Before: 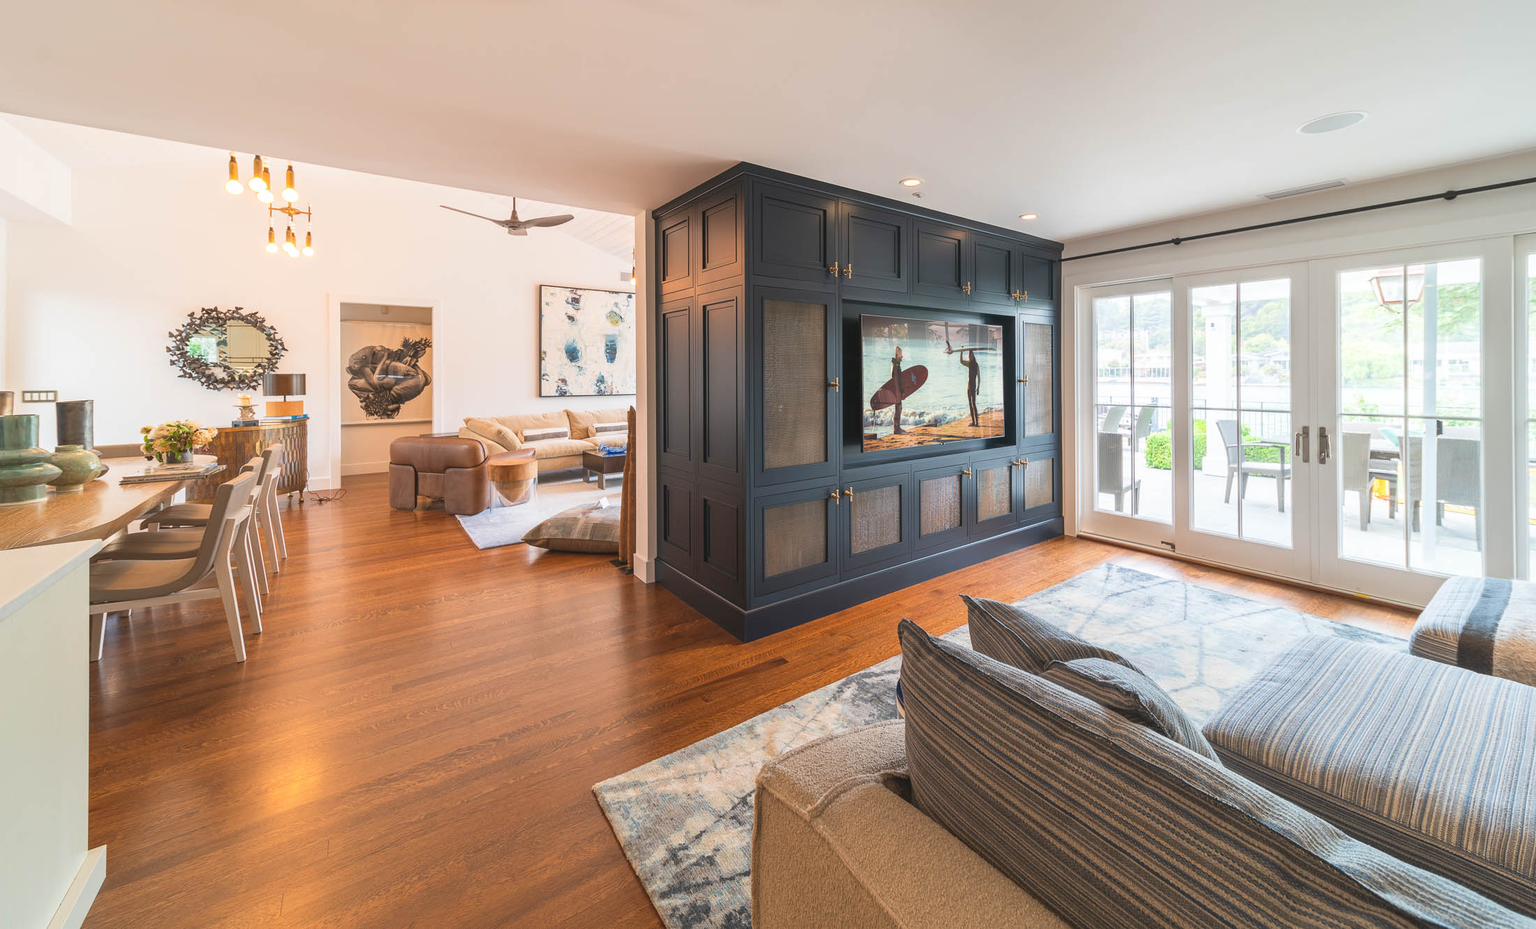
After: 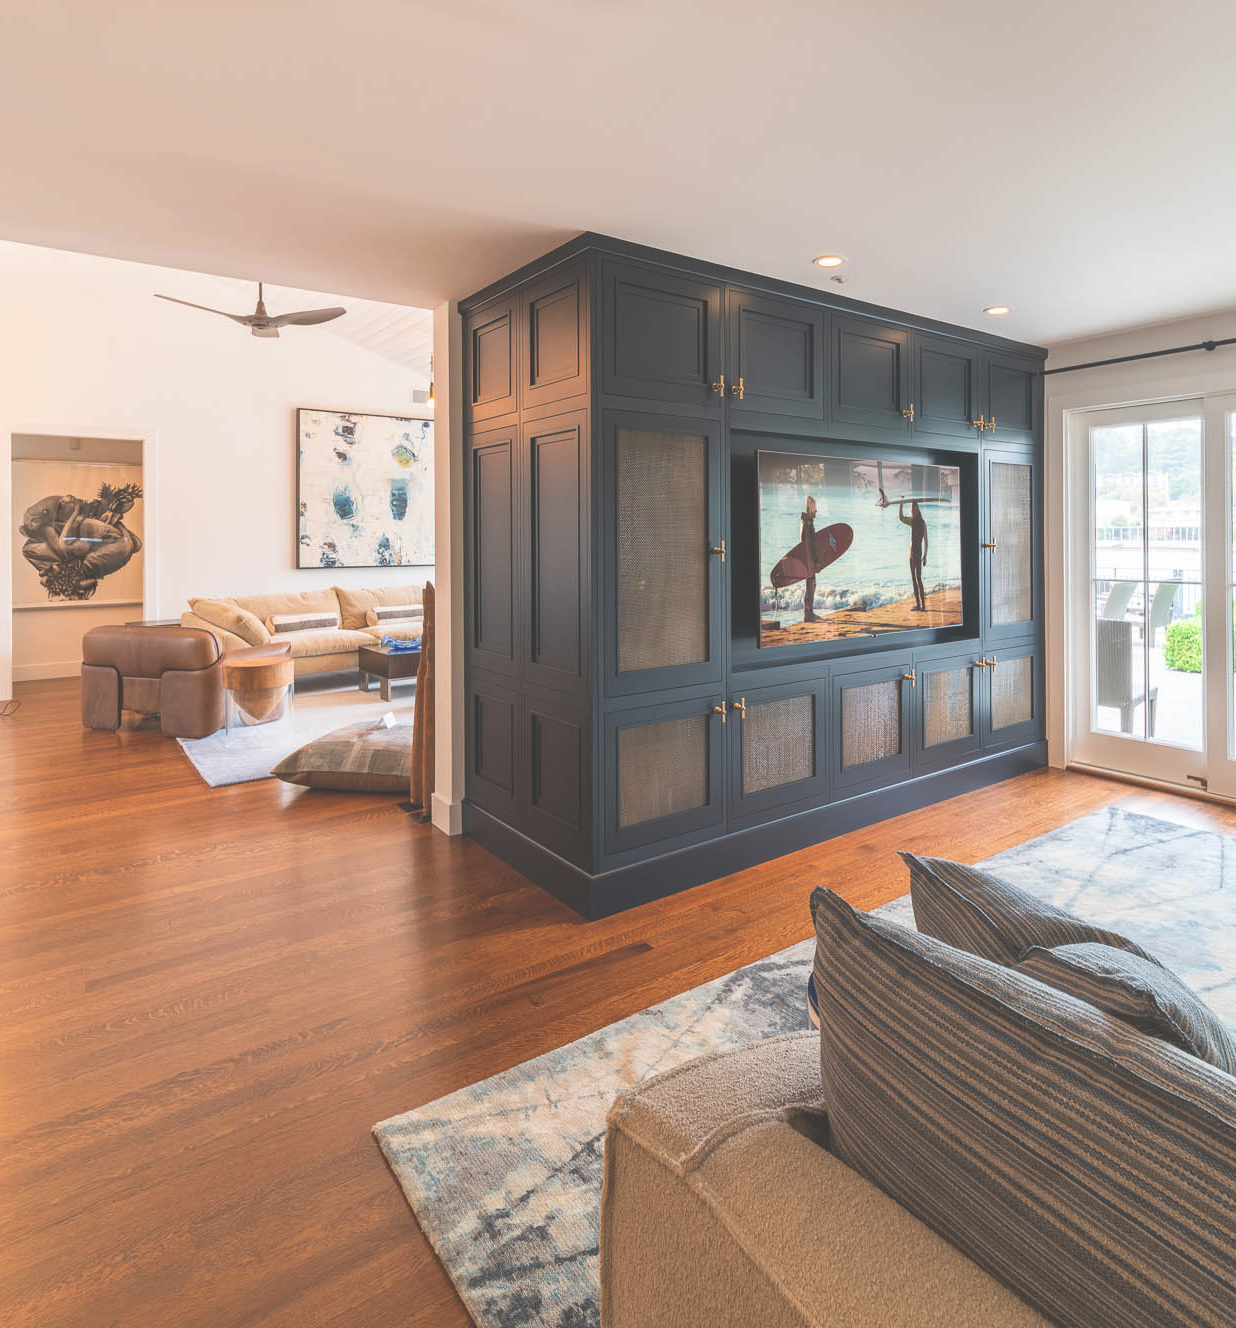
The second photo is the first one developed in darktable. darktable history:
exposure: black level correction -0.03, compensate highlight preservation false
crop: left 21.674%, right 22.086%
